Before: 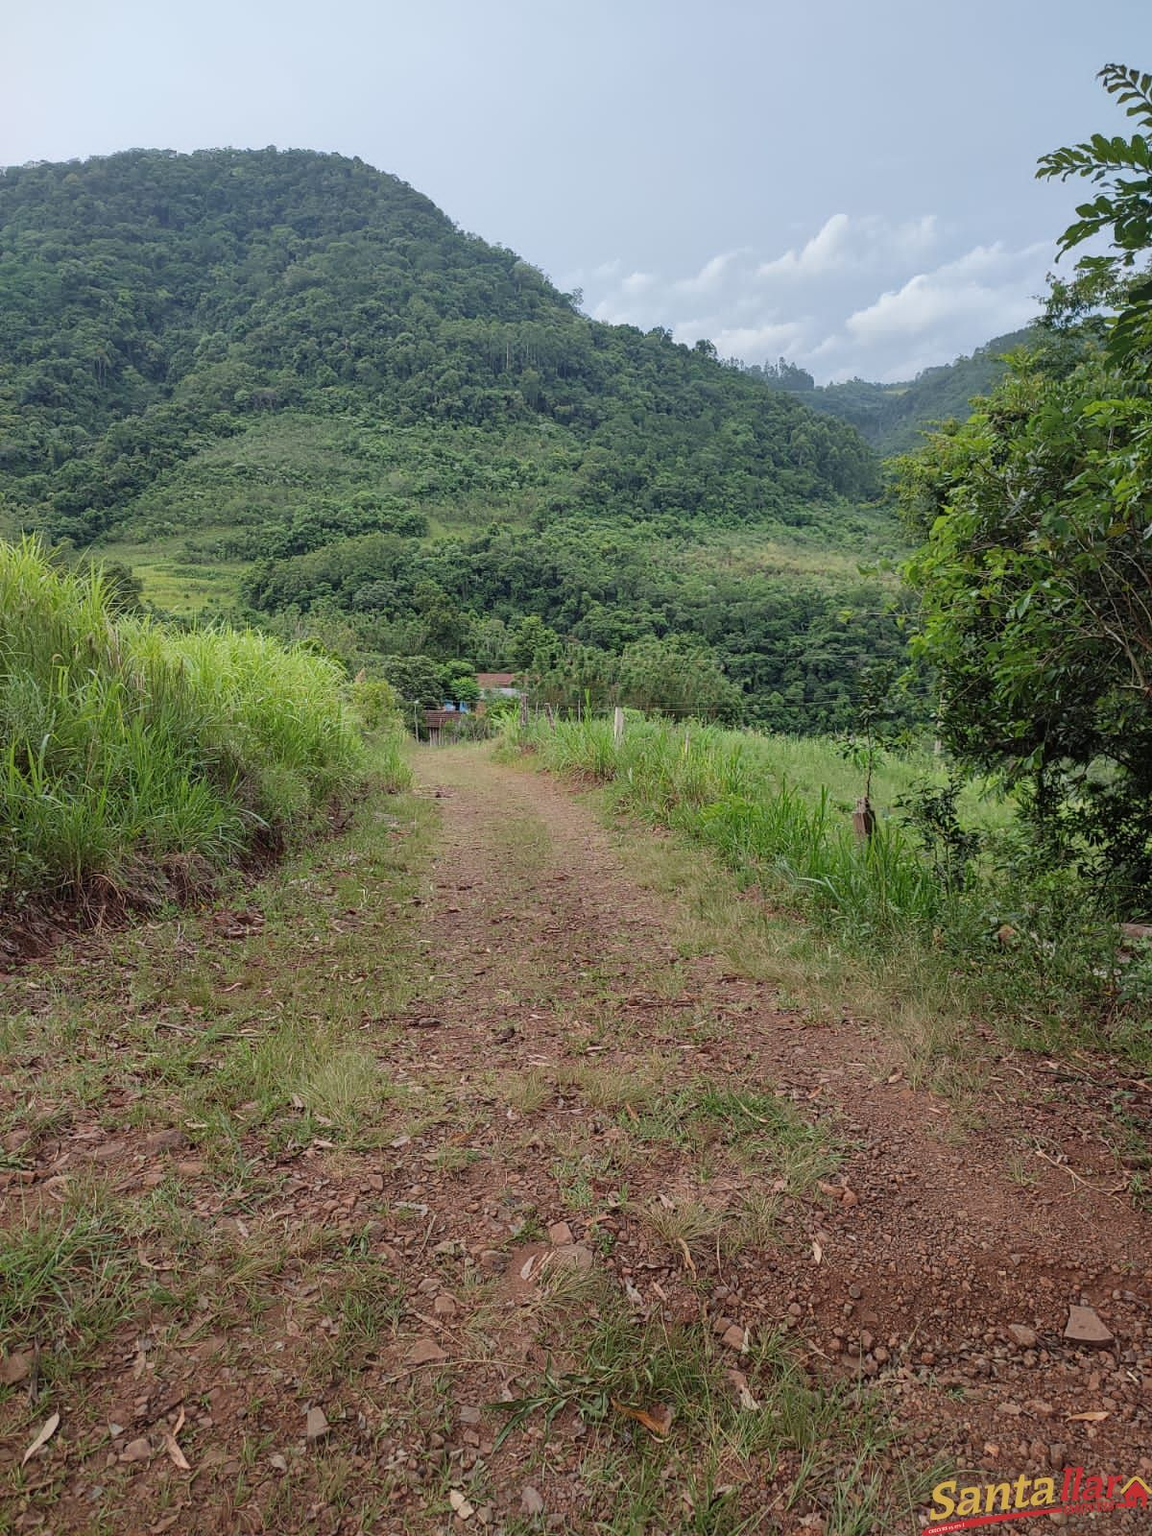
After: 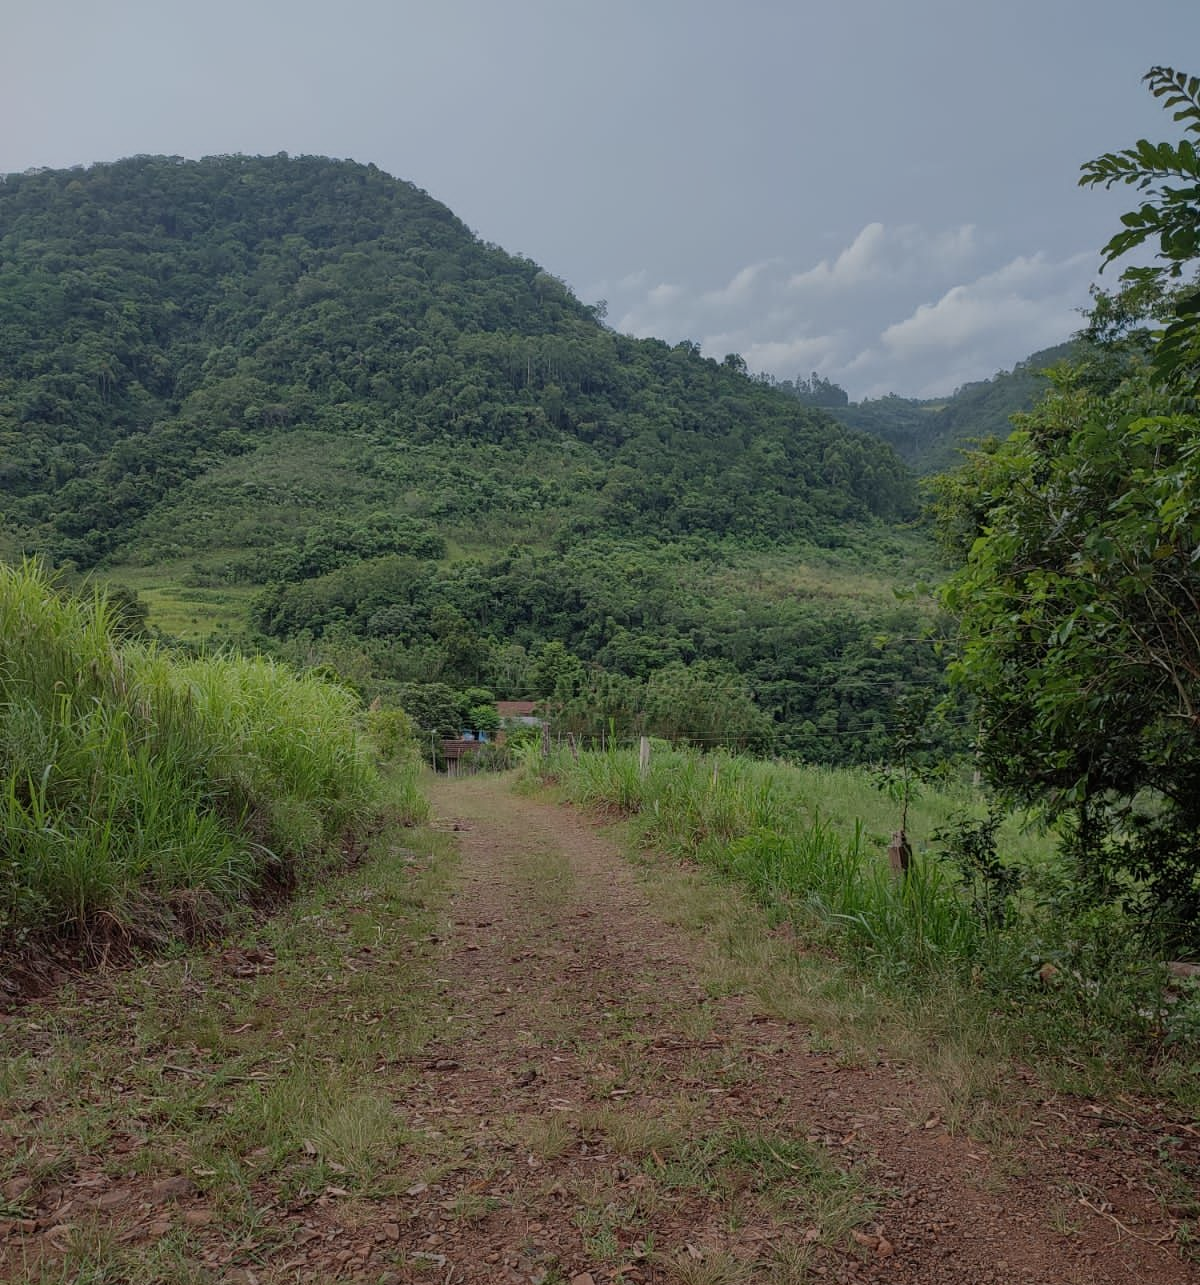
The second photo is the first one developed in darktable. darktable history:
crop: bottom 19.644%
exposure: black level correction 0, exposure -0.766 EV, compensate highlight preservation false
